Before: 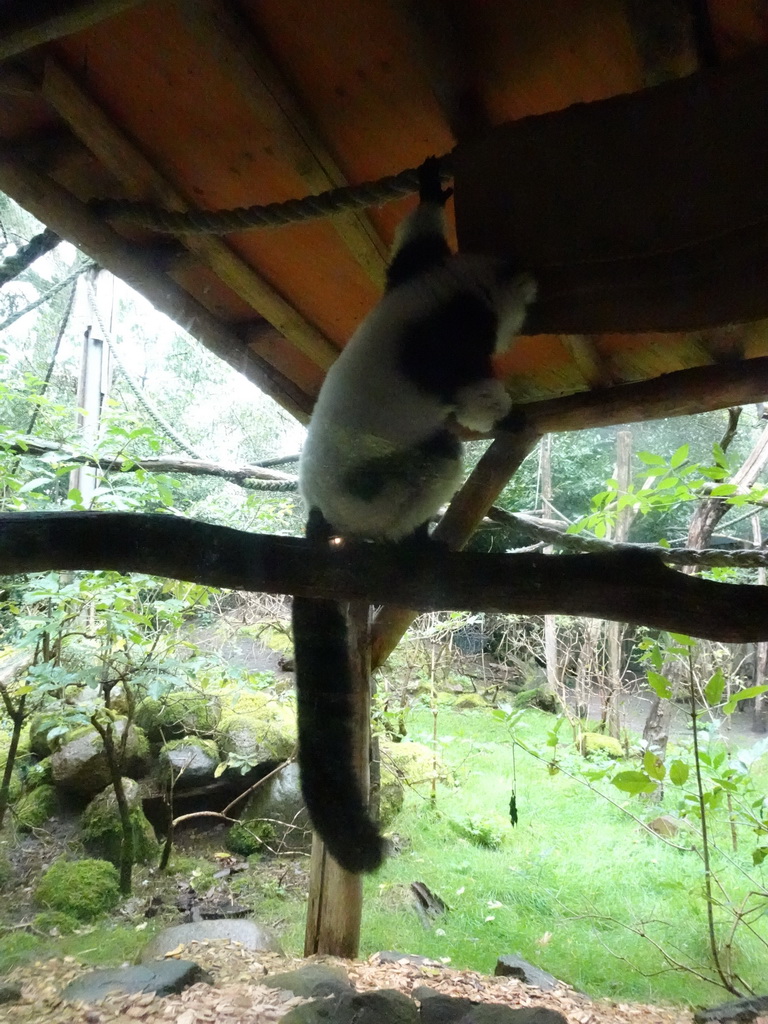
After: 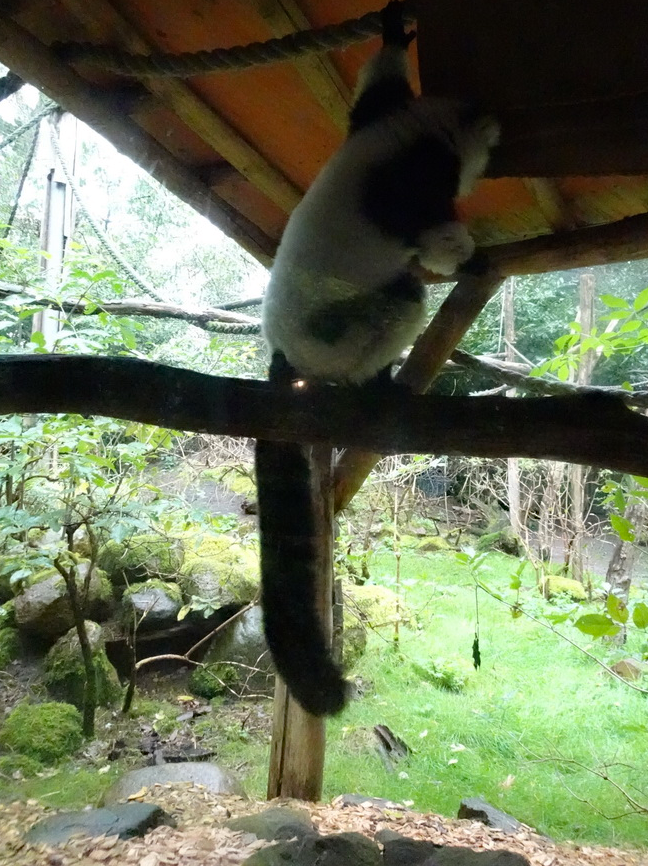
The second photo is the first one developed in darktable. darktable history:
crop and rotate: left 4.922%, top 15.364%, right 10.667%
haze removal: compatibility mode true, adaptive false
